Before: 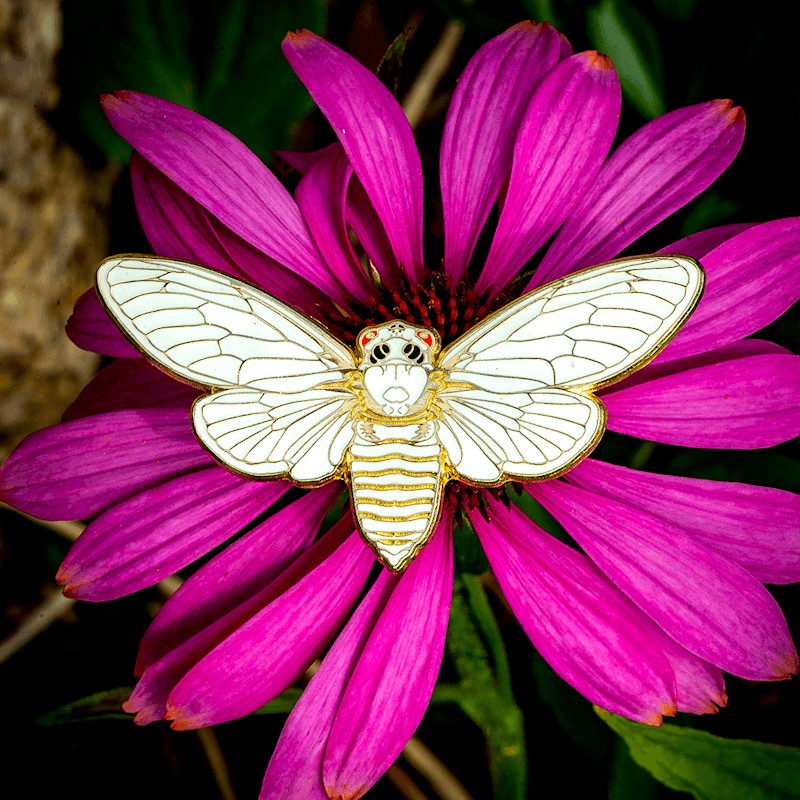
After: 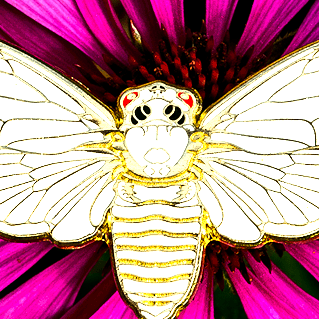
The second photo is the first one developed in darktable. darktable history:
tone equalizer: -8 EV -1.08 EV, -7 EV -1.01 EV, -6 EV -0.867 EV, -5 EV -0.578 EV, -3 EV 0.578 EV, -2 EV 0.867 EV, -1 EV 1.01 EV, +0 EV 1.08 EV, edges refinement/feathering 500, mask exposure compensation -1.57 EV, preserve details no
shadows and highlights: soften with gaussian
crop: left 30%, top 30%, right 30%, bottom 30%
